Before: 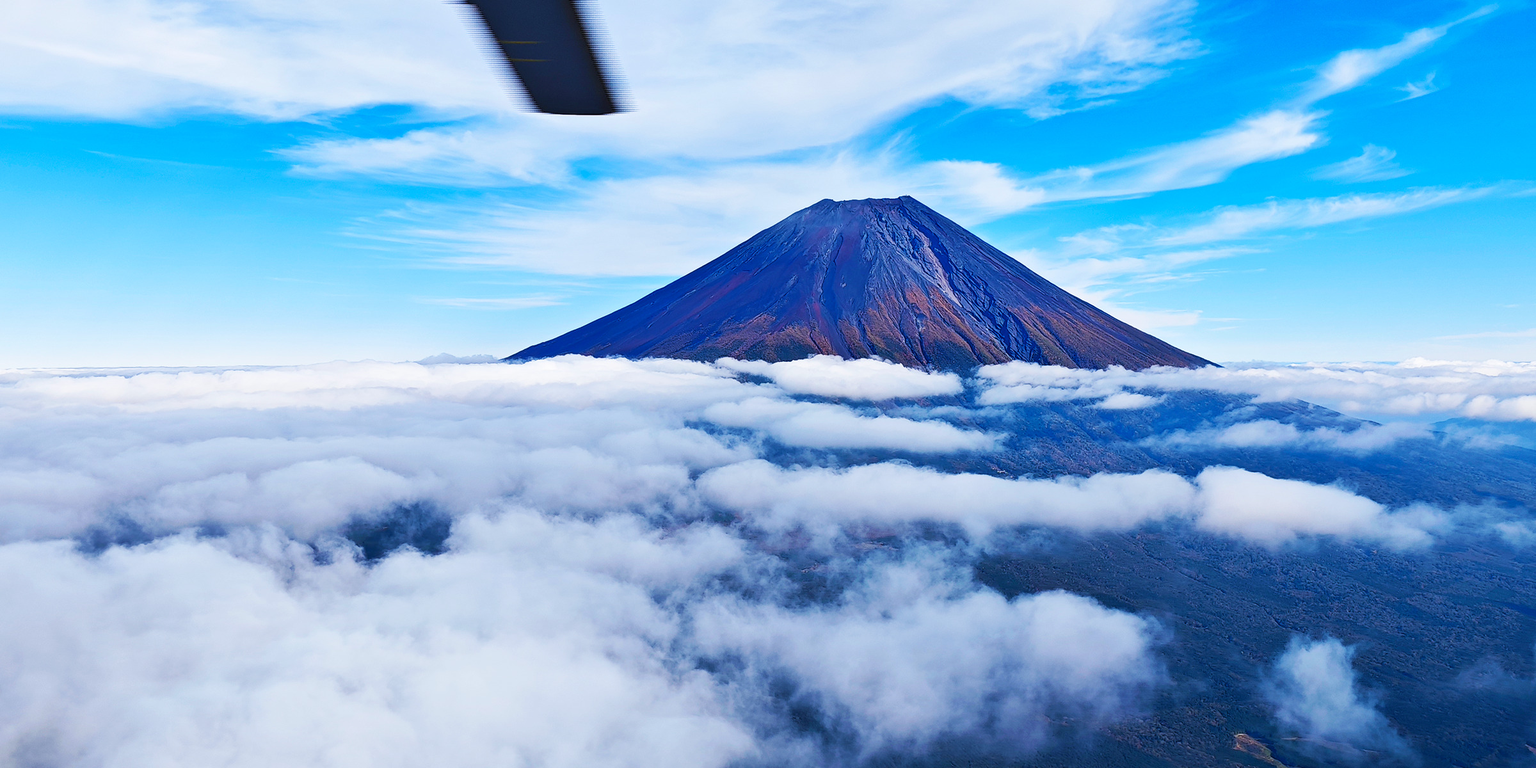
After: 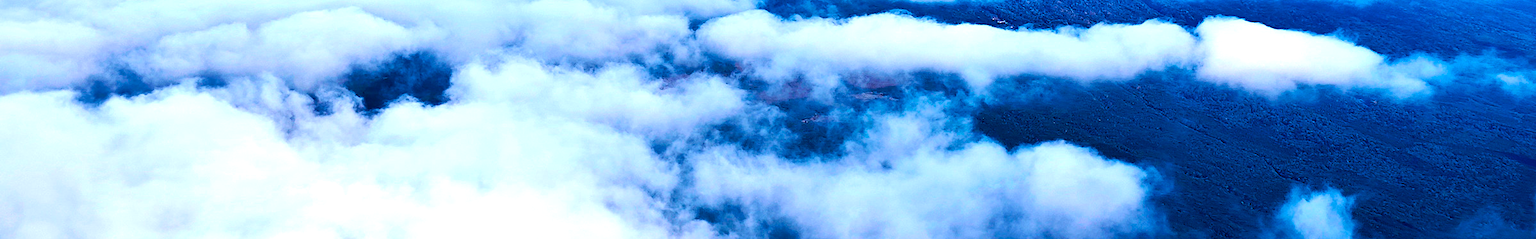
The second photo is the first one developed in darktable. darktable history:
color balance rgb: perceptual saturation grading › global saturation 50.02%, perceptual brilliance grading › global brilliance 14.503%, perceptual brilliance grading › shadows -34.779%, global vibrance 30.399%, contrast 10.163%
crop and rotate: top 58.647%, bottom 10.181%
